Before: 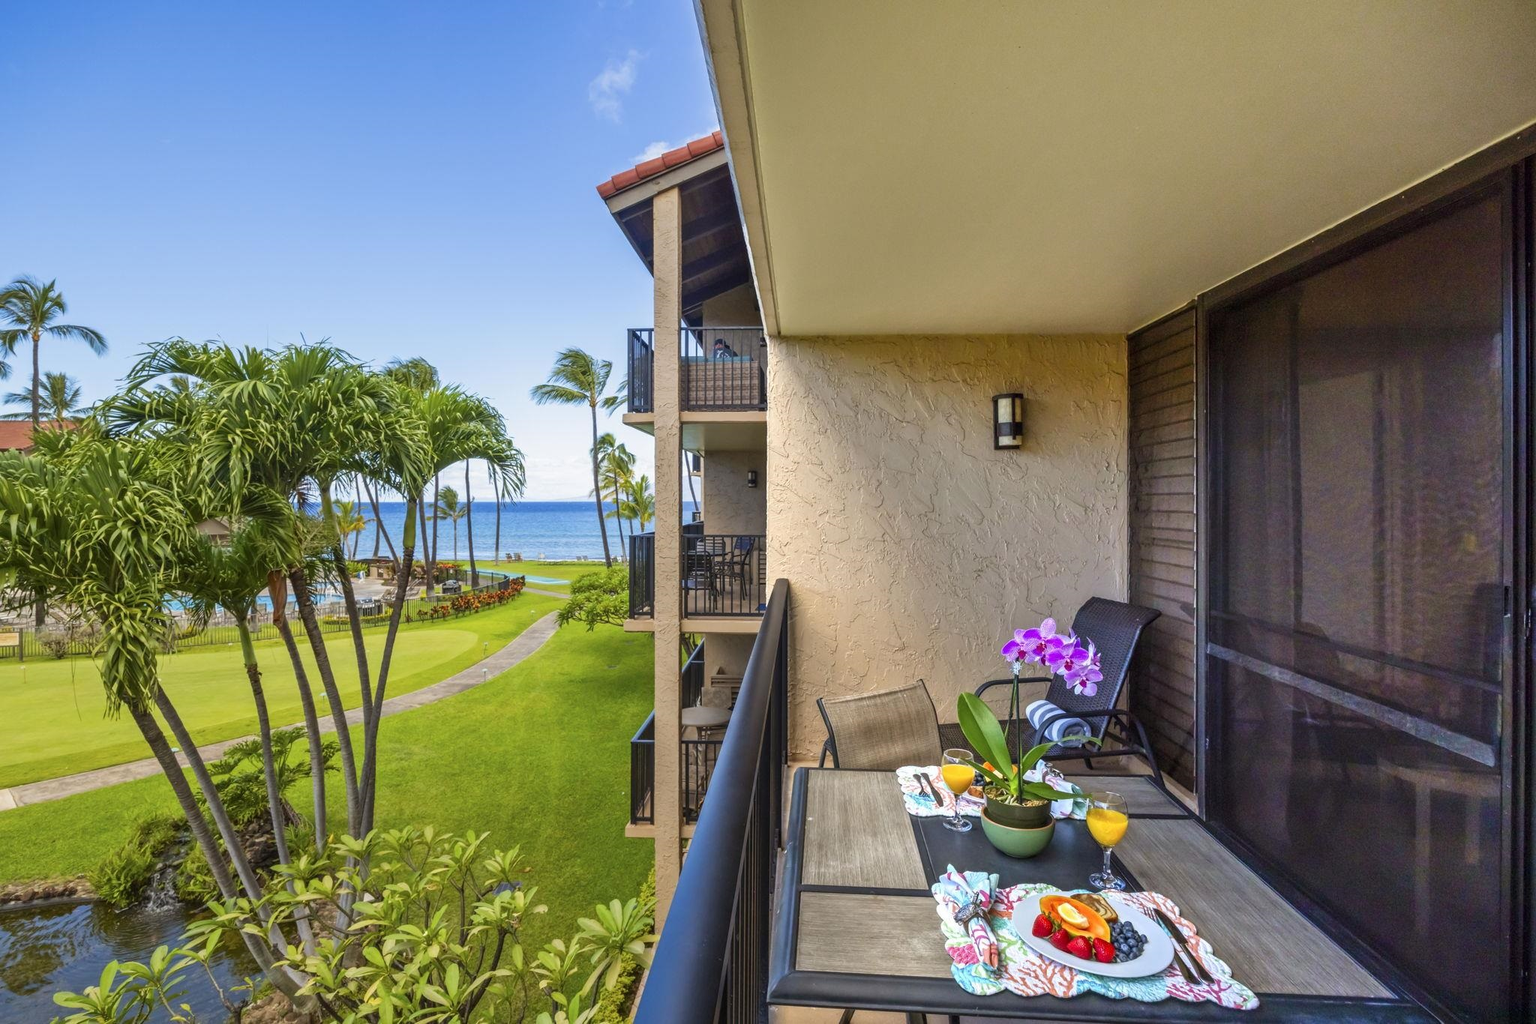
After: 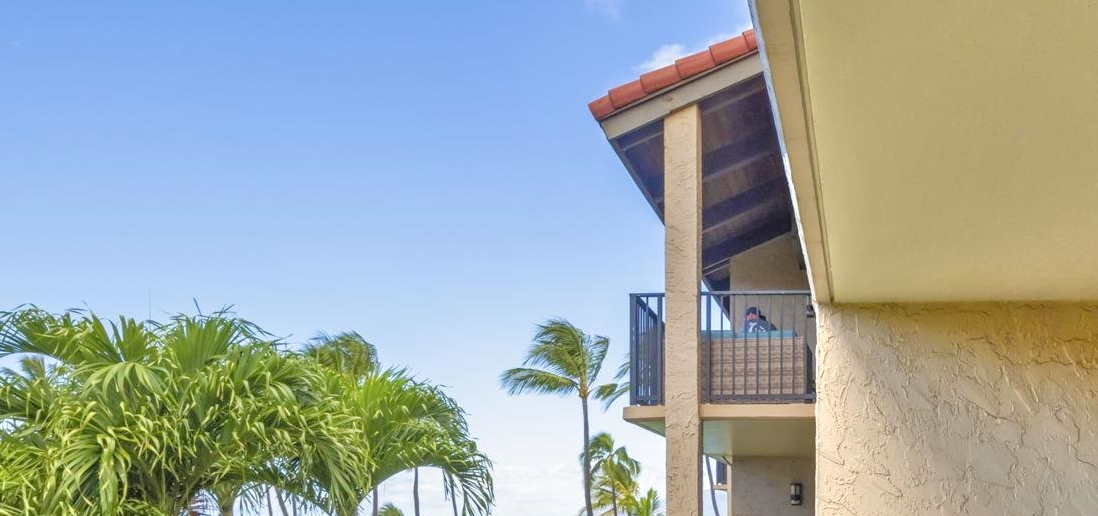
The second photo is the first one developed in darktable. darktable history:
crop: left 10.121%, top 10.631%, right 36.218%, bottom 51.526%
tone equalizer: -7 EV 0.15 EV, -6 EV 0.6 EV, -5 EV 1.15 EV, -4 EV 1.33 EV, -3 EV 1.15 EV, -2 EV 0.6 EV, -1 EV 0.15 EV, mask exposure compensation -0.5 EV
